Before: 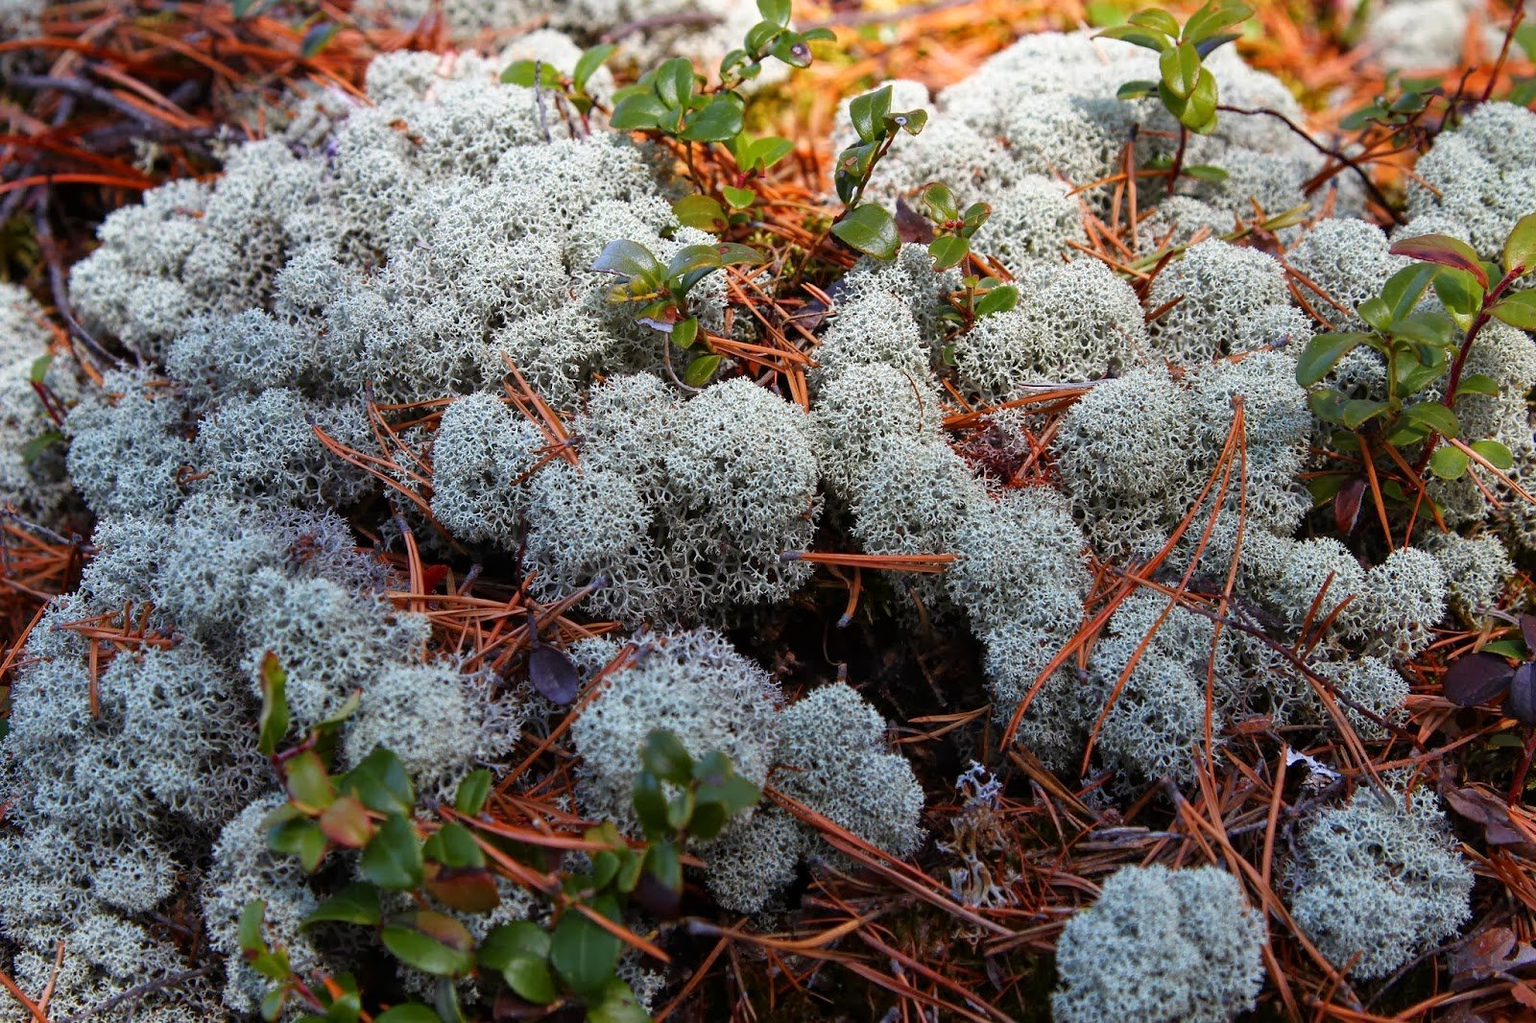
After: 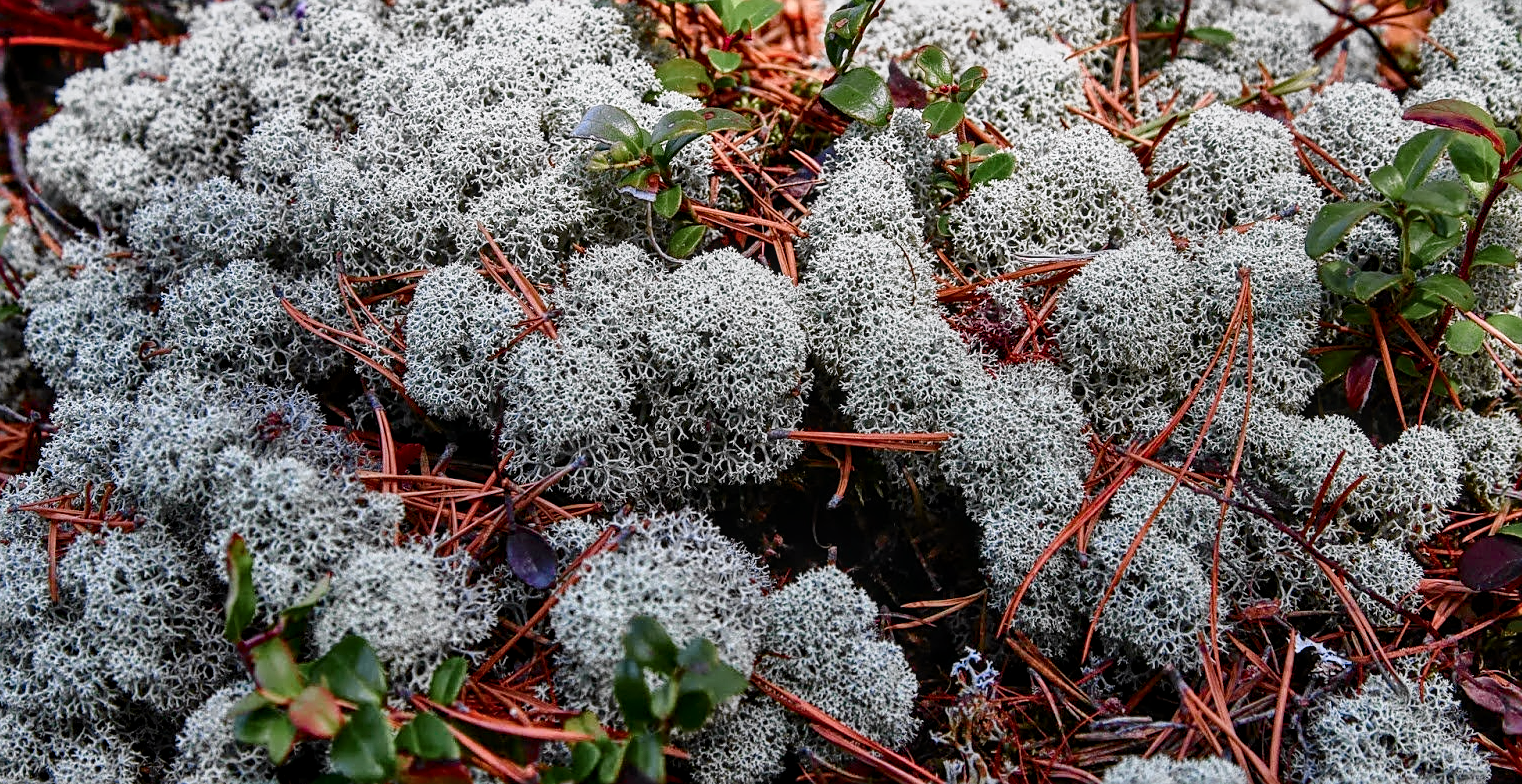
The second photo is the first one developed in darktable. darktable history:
crop and rotate: left 2.89%, top 13.637%, right 1.962%, bottom 12.737%
sharpen: on, module defaults
local contrast: on, module defaults
shadows and highlights: shadows 47.83, highlights -41.97, soften with gaussian
contrast brightness saturation: contrast 0.14
color zones: curves: ch2 [(0, 0.5) (0.143, 0.517) (0.286, 0.571) (0.429, 0.522) (0.571, 0.5) (0.714, 0.5) (0.857, 0.5) (1, 0.5)]
color balance rgb: power › hue 311.45°, highlights gain › chroma 2.009%, highlights gain › hue 289.67°, perceptual saturation grading › global saturation 20%, perceptual saturation grading › highlights -49.072%, perceptual saturation grading › shadows 26.028%
tone curve: curves: ch0 [(0, 0) (0.058, 0.037) (0.214, 0.183) (0.304, 0.288) (0.561, 0.554) (0.687, 0.677) (0.768, 0.768) (0.858, 0.861) (0.987, 0.945)]; ch1 [(0, 0) (0.172, 0.123) (0.312, 0.296) (0.432, 0.448) (0.471, 0.469) (0.502, 0.5) (0.521, 0.505) (0.565, 0.569) (0.663, 0.663) (0.703, 0.721) (0.857, 0.917) (1, 1)]; ch2 [(0, 0) (0.411, 0.424) (0.485, 0.497) (0.502, 0.5) (0.517, 0.511) (0.556, 0.551) (0.626, 0.594) (0.709, 0.661) (1, 1)], color space Lab, independent channels, preserve colors none
